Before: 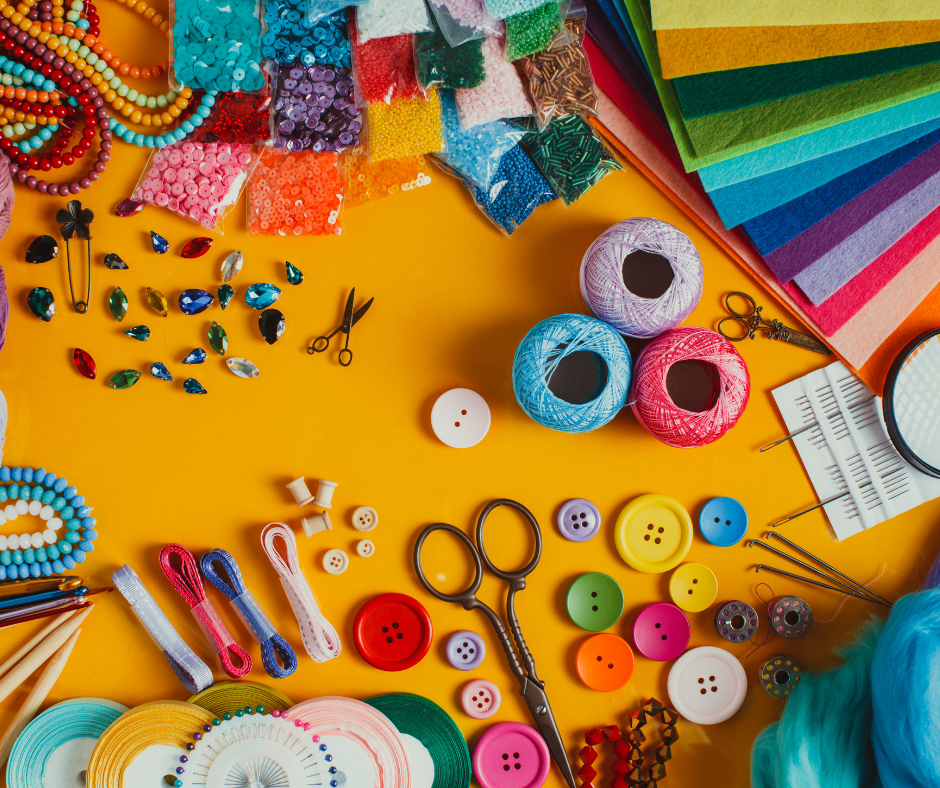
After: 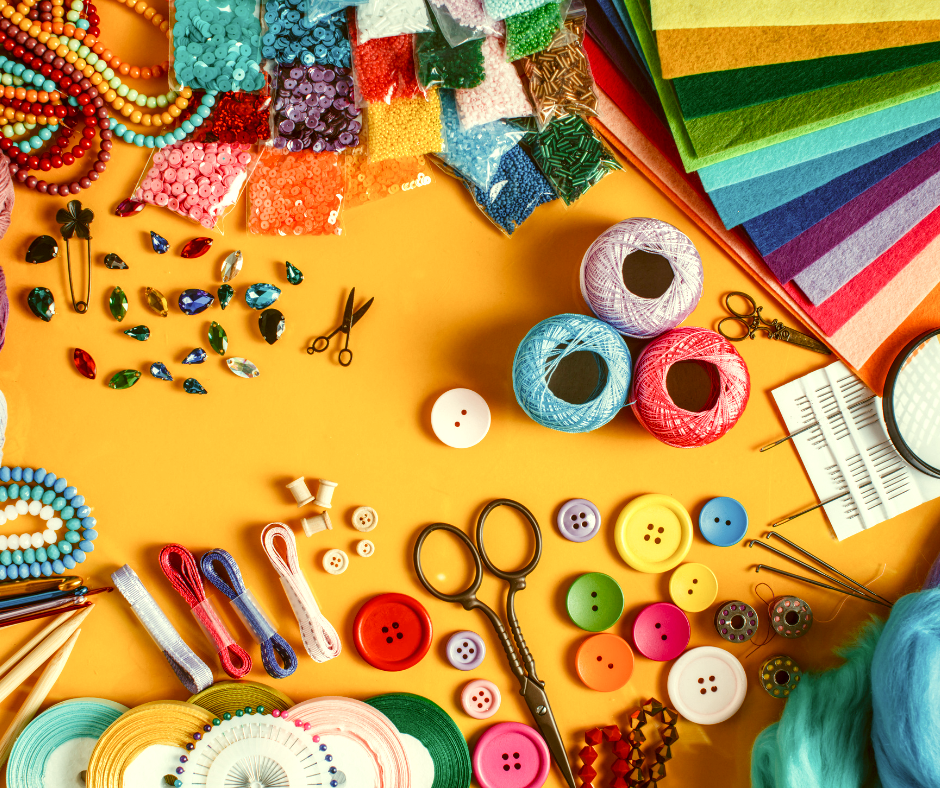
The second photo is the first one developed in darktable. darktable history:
exposure: black level correction 0.001, exposure 0.499 EV, compensate exposure bias true, compensate highlight preservation false
local contrast: detail 130%
tone equalizer: on, module defaults
color correction: highlights a* -1.55, highlights b* 10.18, shadows a* 0.416, shadows b* 19.42
color balance rgb: perceptual saturation grading › global saturation -0.102%, perceptual saturation grading › highlights -19.77%, perceptual saturation grading › shadows 19.586%
